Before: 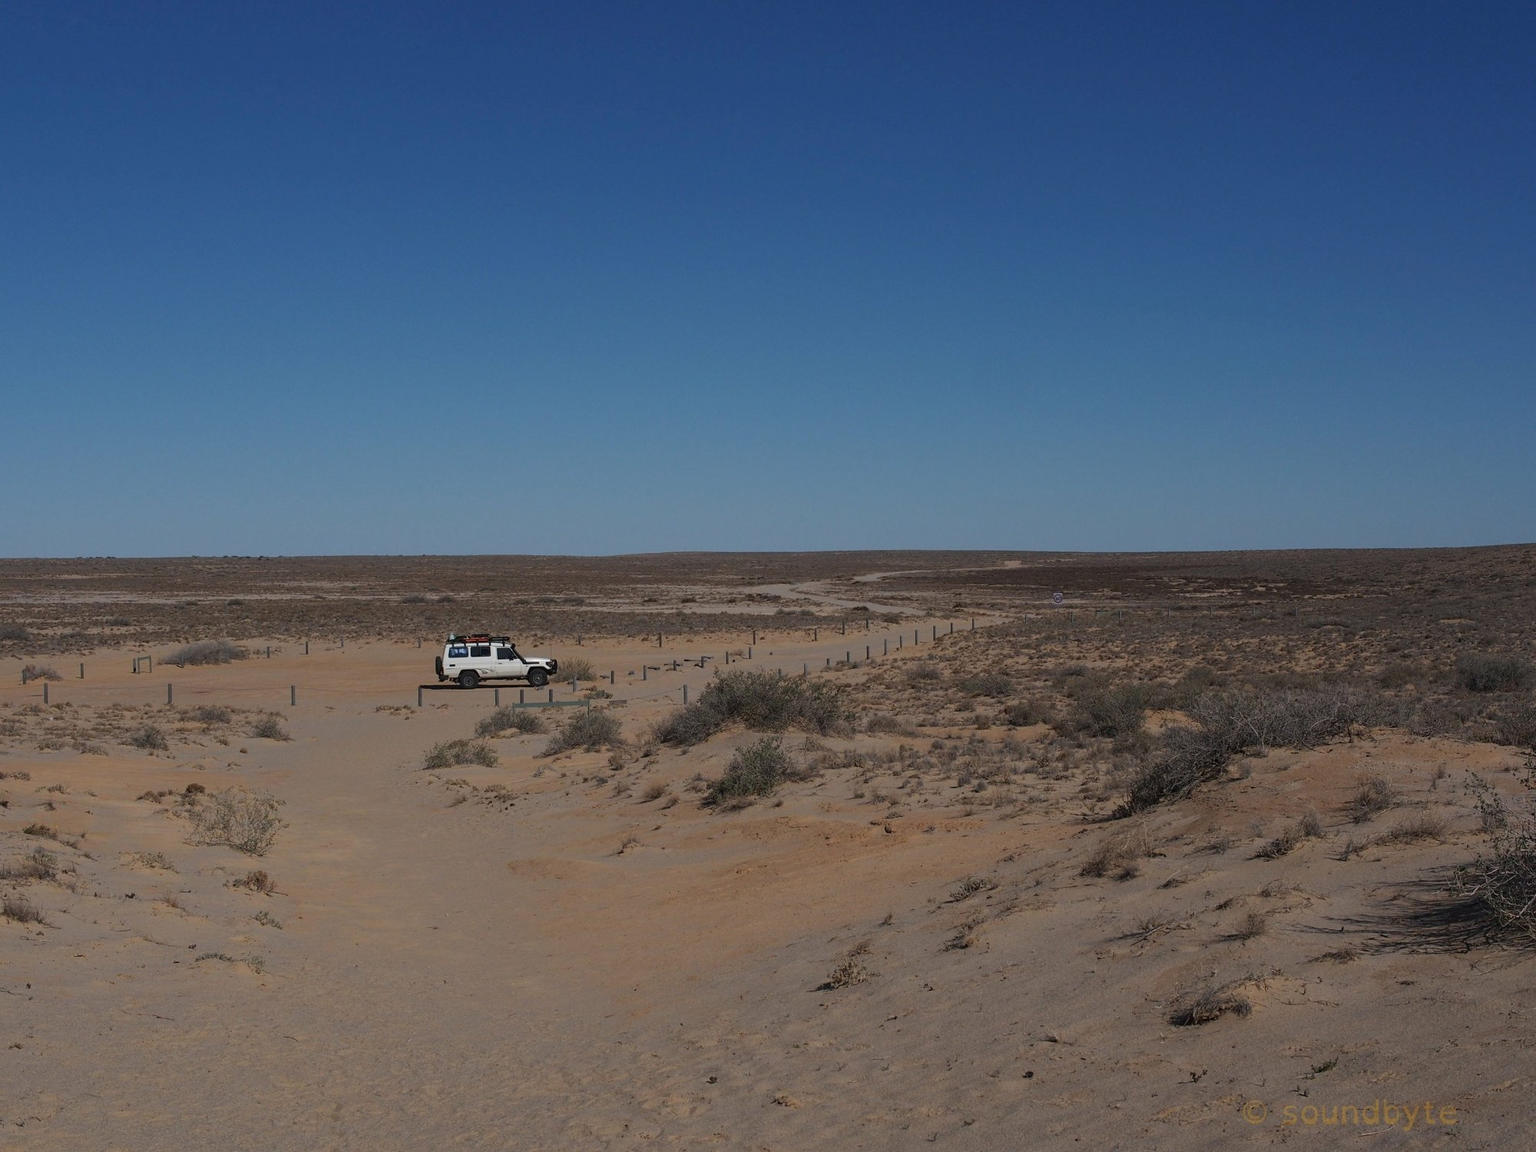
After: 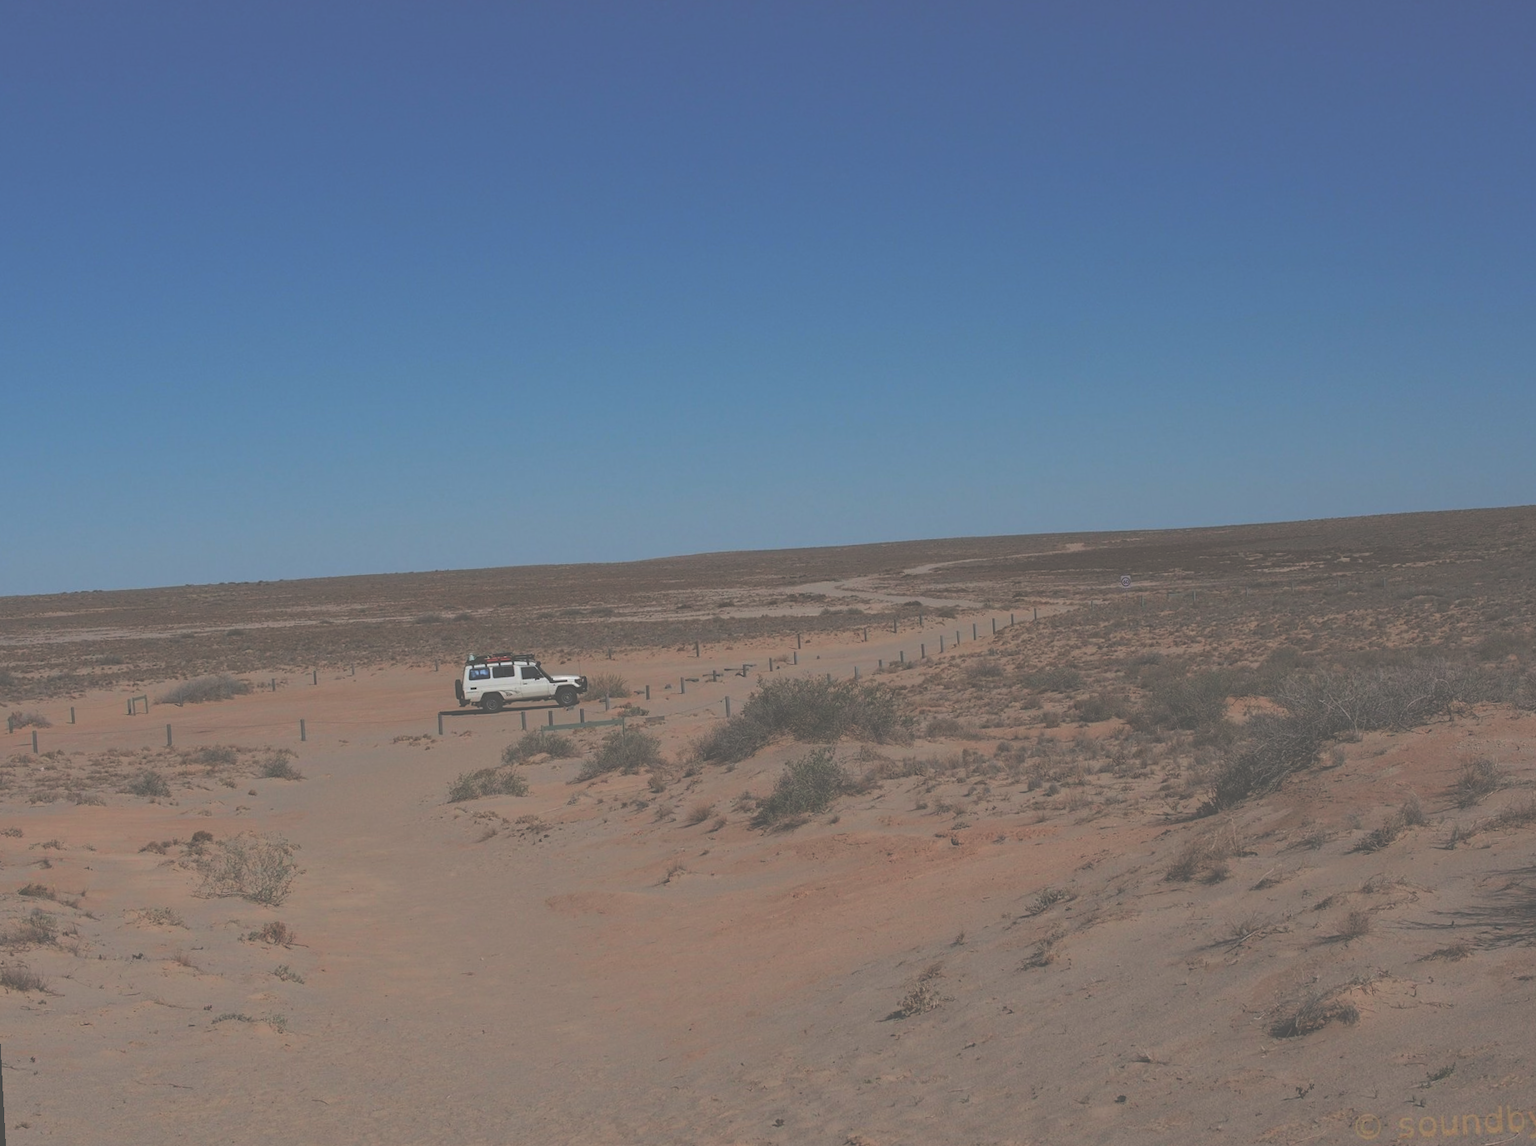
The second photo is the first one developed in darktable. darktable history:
crop and rotate: right 5.167%
shadows and highlights: low approximation 0.01, soften with gaussian
tone curve: curves: ch0 [(0, 0) (0.059, 0.027) (0.162, 0.125) (0.304, 0.279) (0.547, 0.532) (0.828, 0.815) (1, 0.983)]; ch1 [(0, 0) (0.23, 0.166) (0.34, 0.298) (0.371, 0.334) (0.435, 0.408) (0.477, 0.469) (0.499, 0.498) (0.529, 0.544) (0.559, 0.587) (0.743, 0.798) (1, 1)]; ch2 [(0, 0) (0.431, 0.414) (0.498, 0.503) (0.524, 0.531) (0.568, 0.567) (0.6, 0.597) (0.643, 0.631) (0.74, 0.721) (1, 1)], color space Lab, independent channels, preserve colors none
rotate and perspective: rotation -3°, crop left 0.031, crop right 0.968, crop top 0.07, crop bottom 0.93
exposure: black level correction -0.087, compensate highlight preservation false
